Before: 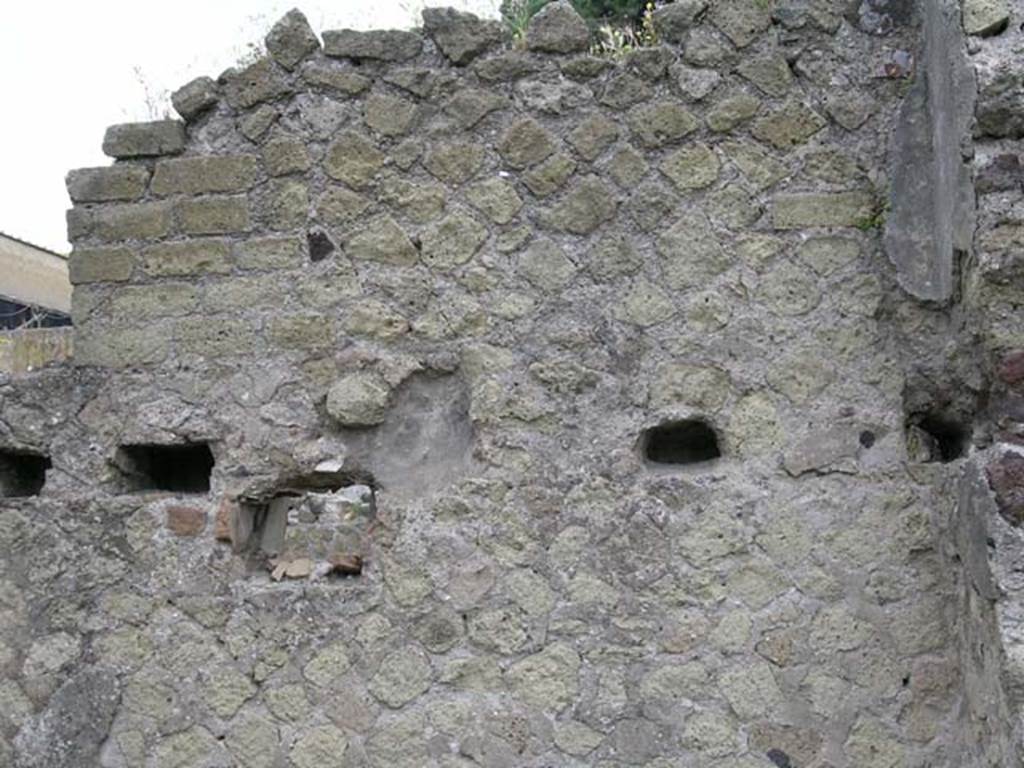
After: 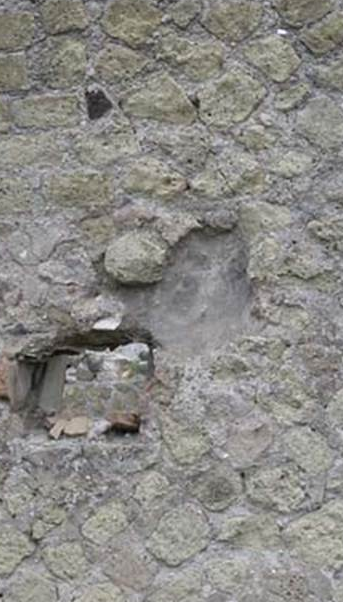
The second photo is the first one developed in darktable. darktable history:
exposure: compensate highlight preservation false
crop and rotate: left 21.77%, top 18.528%, right 44.676%, bottom 2.997%
